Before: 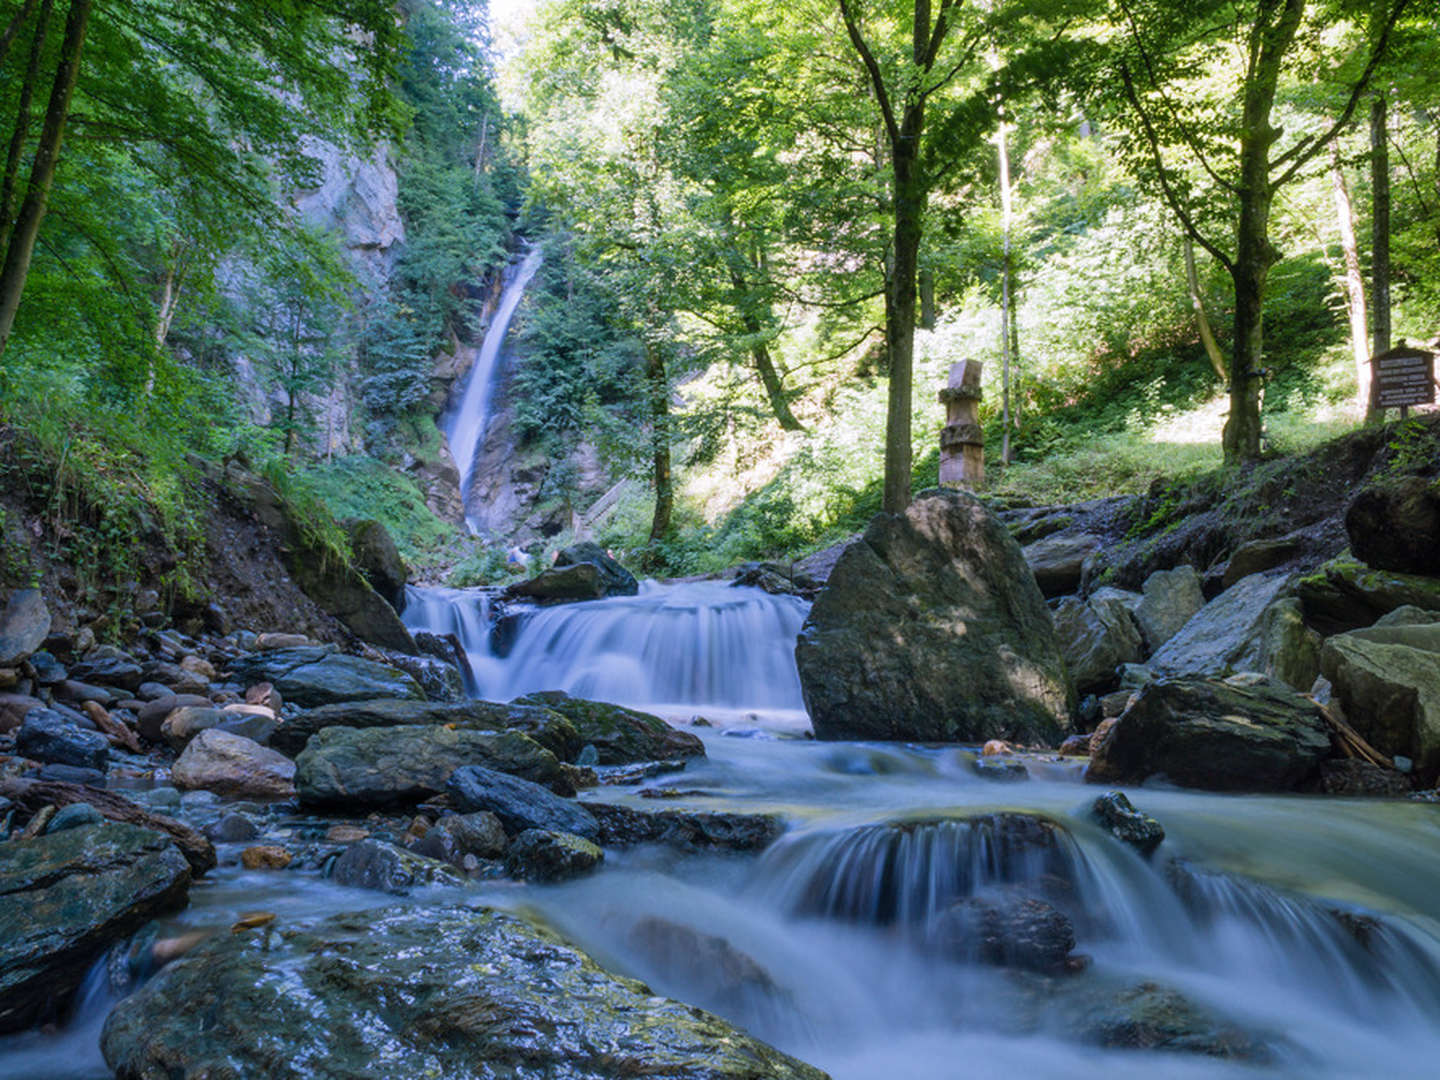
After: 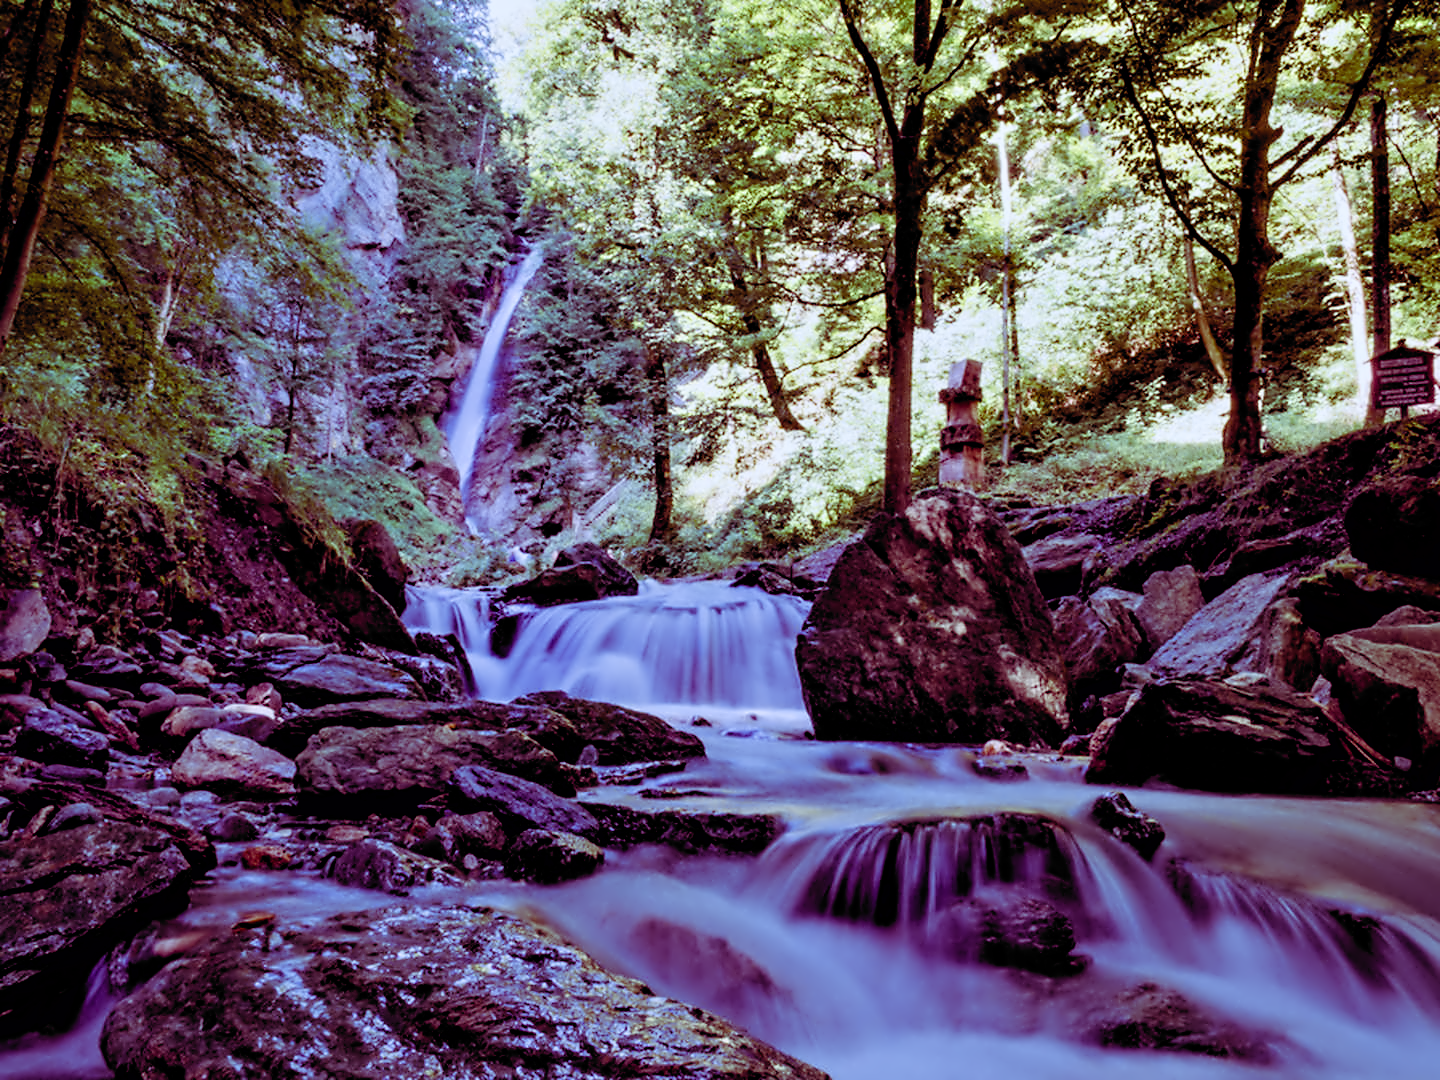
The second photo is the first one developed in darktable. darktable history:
color balance rgb: shadows lift › luminance -19.16%, shadows lift › chroma 35.353%, perceptual saturation grading › global saturation 20%, perceptual saturation grading › highlights -50.354%, perceptual saturation grading › shadows 30.692%, global vibrance 3.726%
filmic rgb: black relative exposure -5.05 EV, white relative exposure 3.18 EV, hardness 3.42, contrast 1.186, highlights saturation mix -30.04%, color science v6 (2022)
color calibration: x 0.37, y 0.382, temperature 4317.86 K
contrast equalizer: octaves 7, y [[0.5, 0.542, 0.583, 0.625, 0.667, 0.708], [0.5 ×6], [0.5 ×6], [0, 0.033, 0.067, 0.1, 0.133, 0.167], [0, 0.05, 0.1, 0.15, 0.2, 0.25]], mix 0.605
